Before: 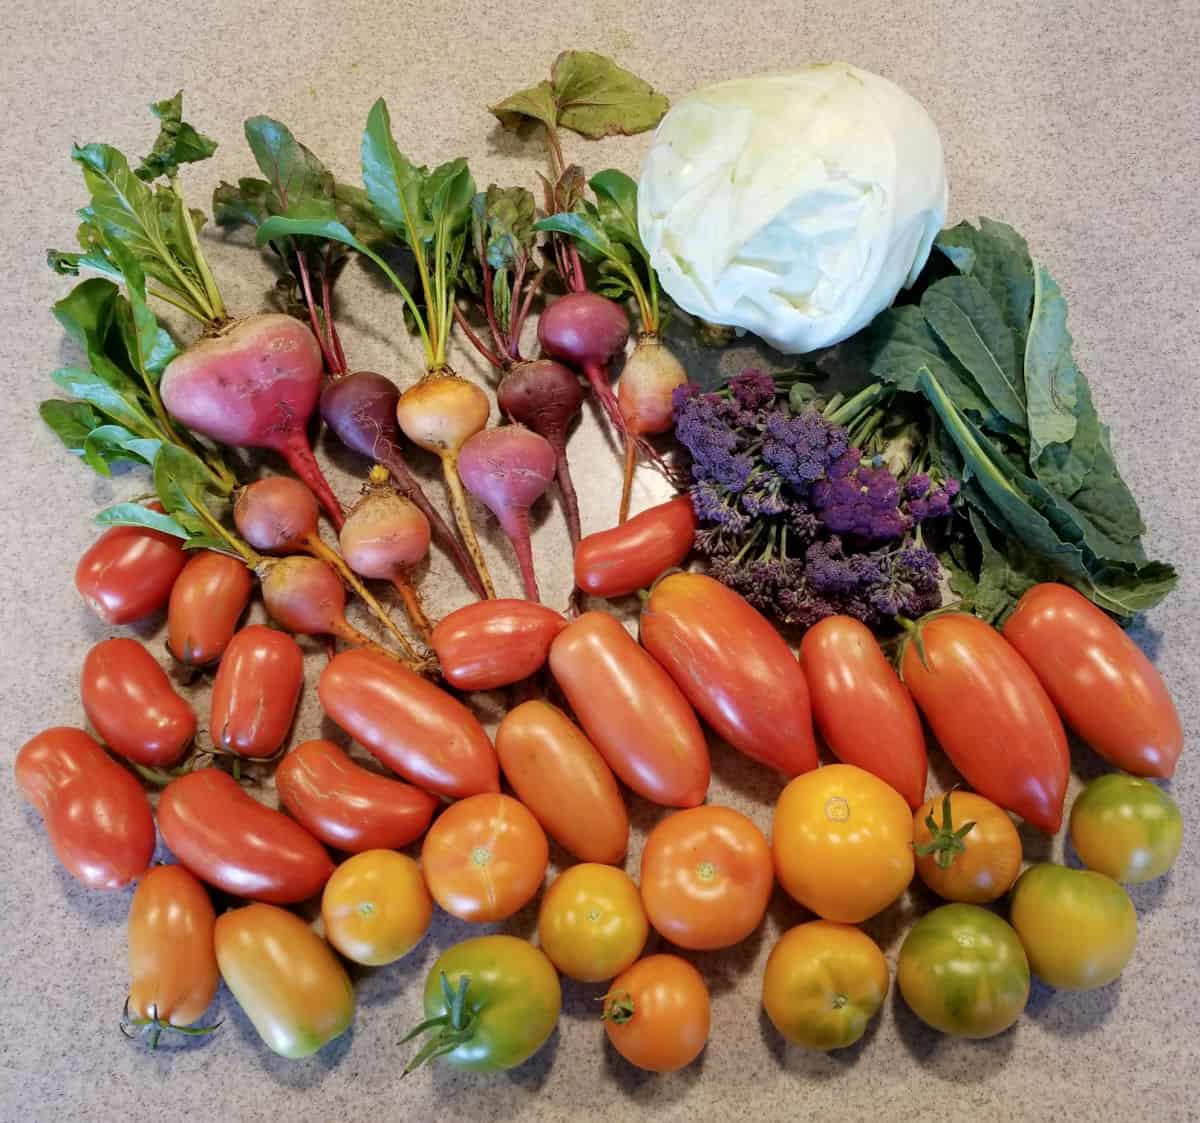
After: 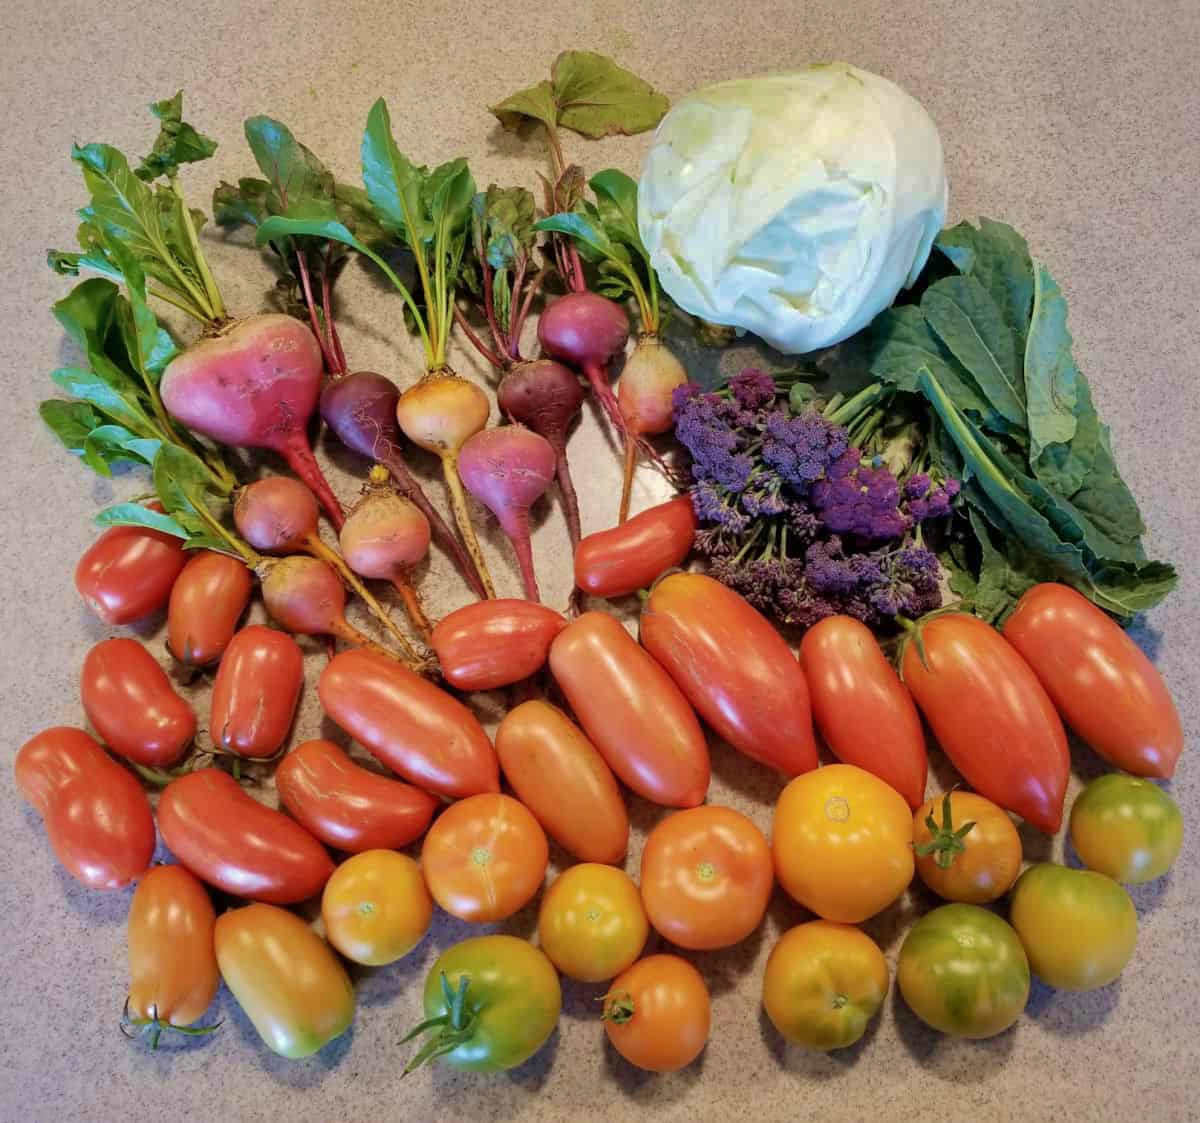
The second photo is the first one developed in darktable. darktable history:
shadows and highlights: shadows 40, highlights -60
velvia: on, module defaults
